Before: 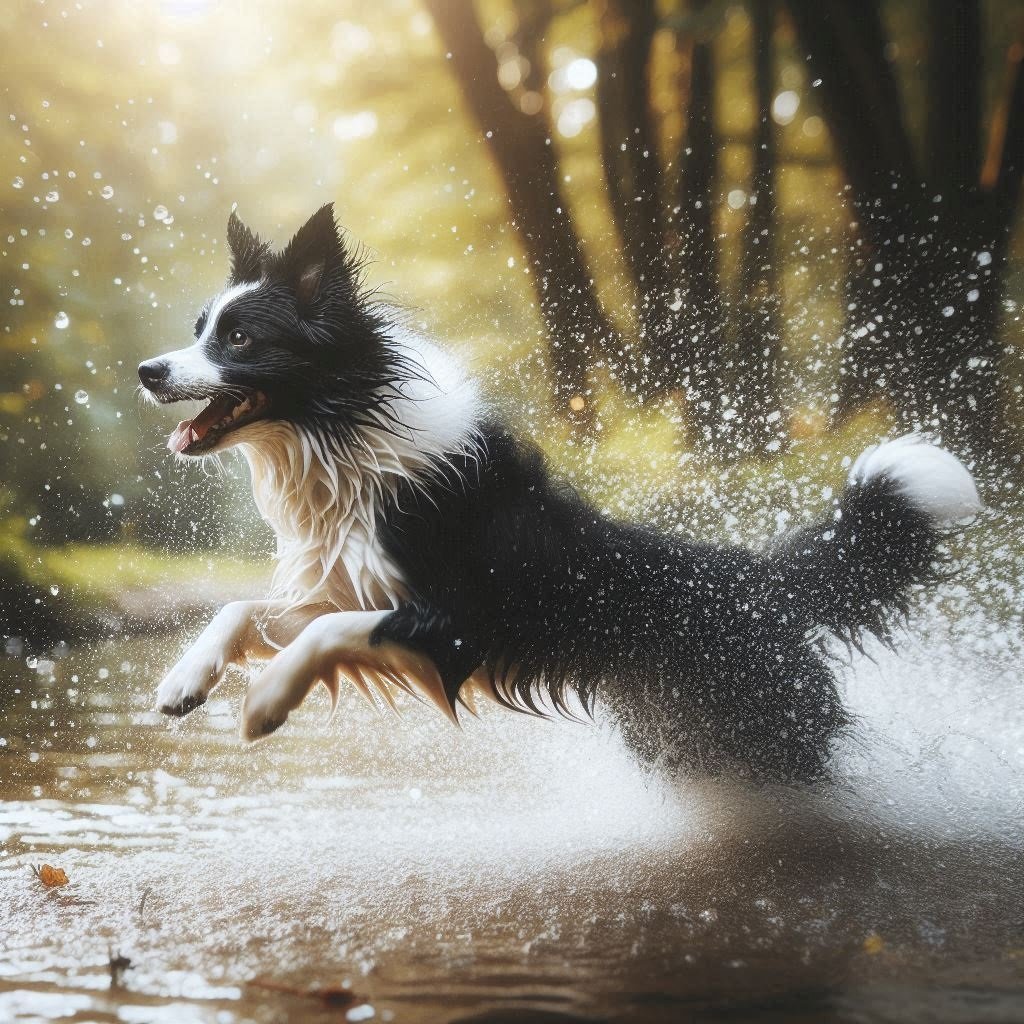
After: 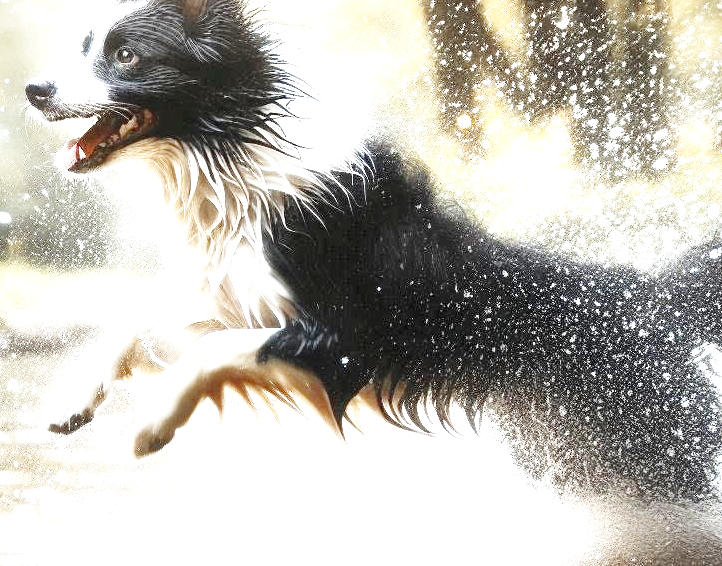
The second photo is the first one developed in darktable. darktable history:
crop: left 11.123%, top 27.61%, right 18.3%, bottom 17.034%
exposure: black level correction -0.001, exposure 0.9 EV, compensate exposure bias true, compensate highlight preservation false
base curve: curves: ch0 [(0, 0) (0, 0) (0.002, 0.001) (0.008, 0.003) (0.019, 0.011) (0.037, 0.037) (0.064, 0.11) (0.102, 0.232) (0.152, 0.379) (0.216, 0.524) (0.296, 0.665) (0.394, 0.789) (0.512, 0.881) (0.651, 0.945) (0.813, 0.986) (1, 1)], preserve colors none
local contrast: mode bilateral grid, contrast 70, coarseness 75, detail 180%, midtone range 0.2
color zones: curves: ch0 [(0, 0.5) (0.125, 0.4) (0.25, 0.5) (0.375, 0.4) (0.5, 0.4) (0.625, 0.35) (0.75, 0.35) (0.875, 0.5)]; ch1 [(0, 0.35) (0.125, 0.45) (0.25, 0.35) (0.375, 0.35) (0.5, 0.35) (0.625, 0.35) (0.75, 0.45) (0.875, 0.35)]; ch2 [(0, 0.6) (0.125, 0.5) (0.25, 0.5) (0.375, 0.6) (0.5, 0.6) (0.625, 0.5) (0.75, 0.5) (0.875, 0.5)]
